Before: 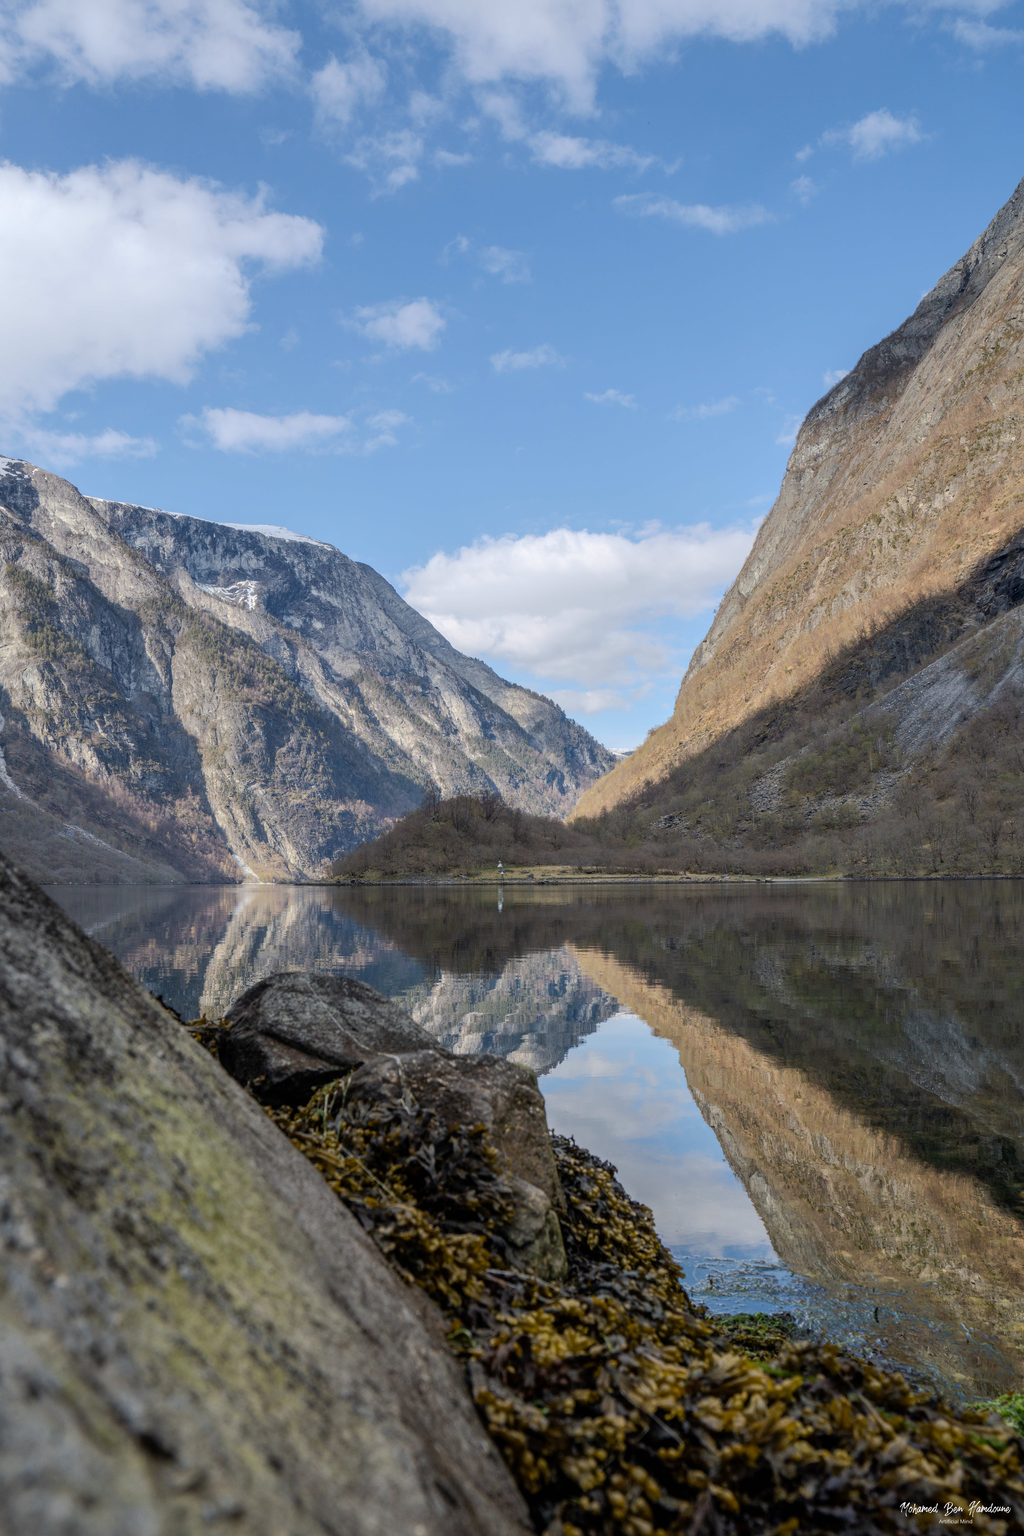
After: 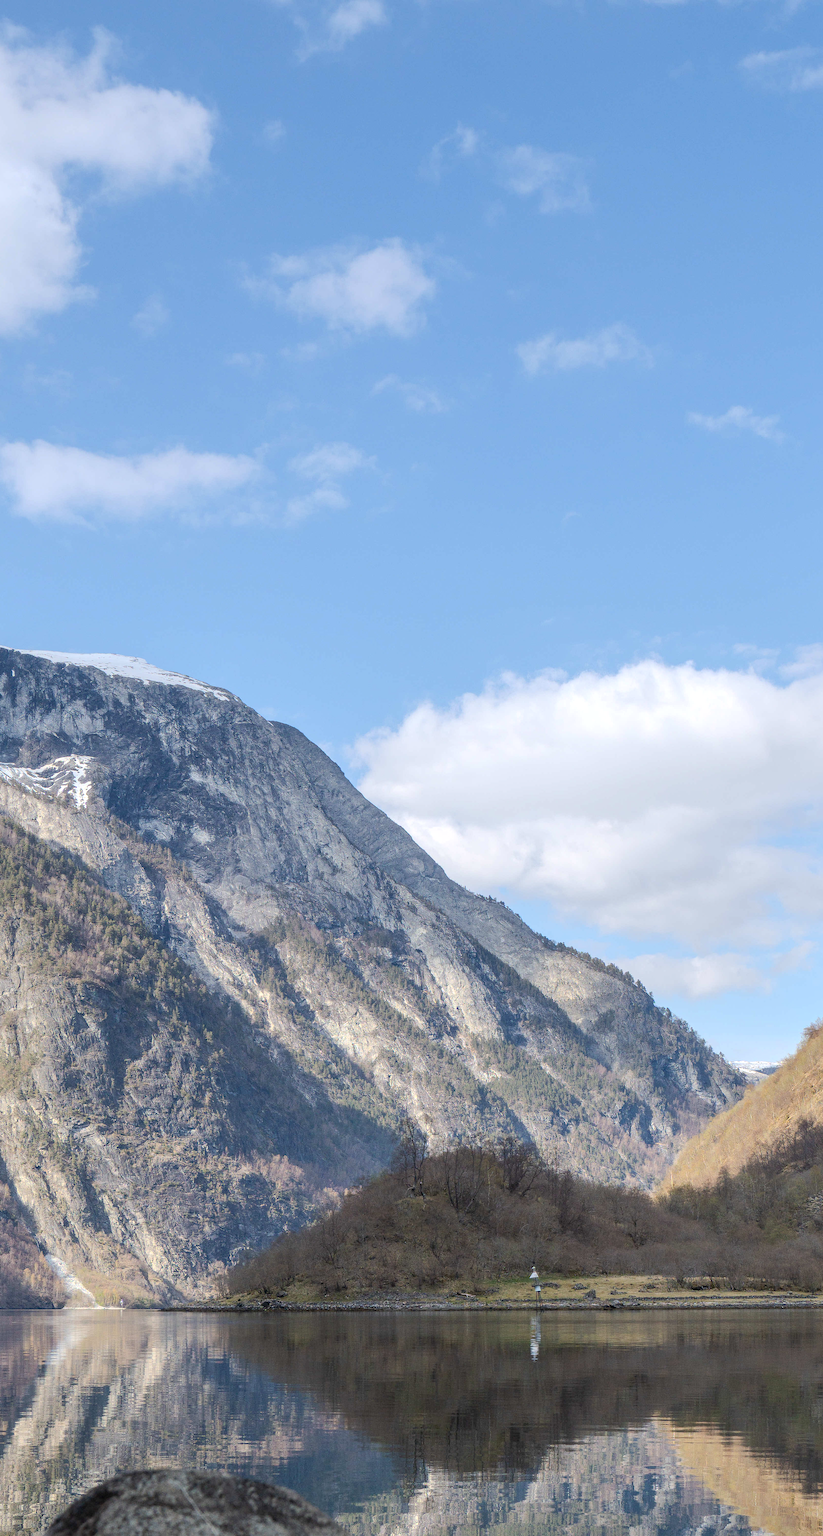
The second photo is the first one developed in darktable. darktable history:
exposure: exposure 0.217 EV, compensate highlight preservation false
crop: left 20.248%, top 10.86%, right 35.675%, bottom 34.321%
